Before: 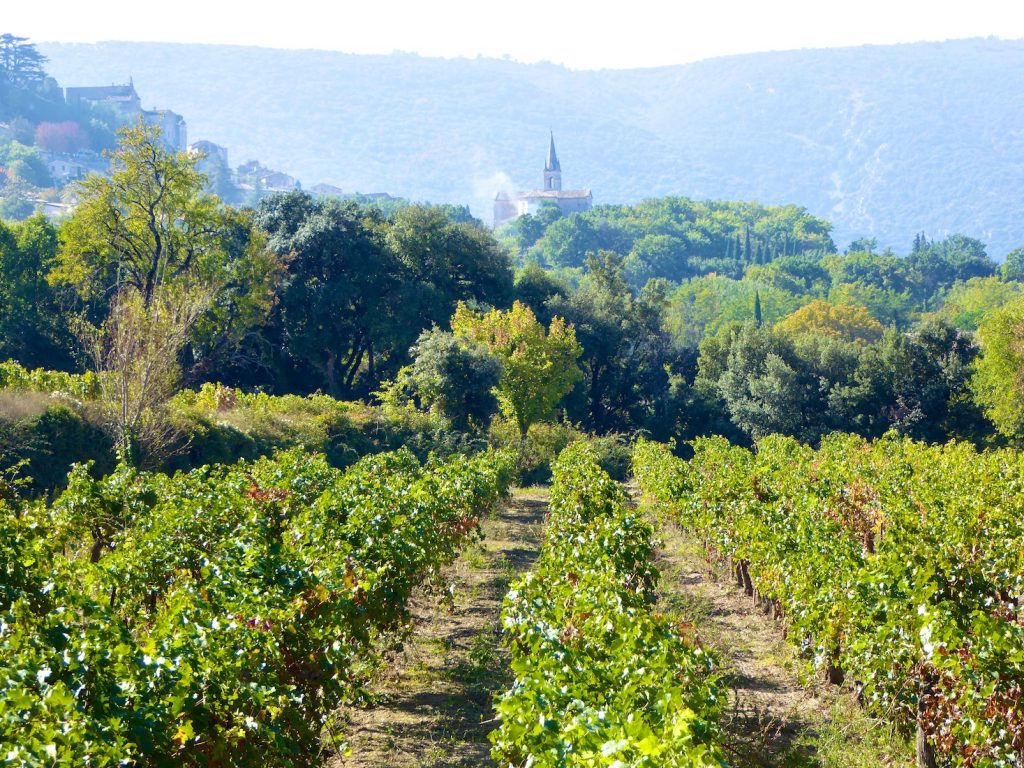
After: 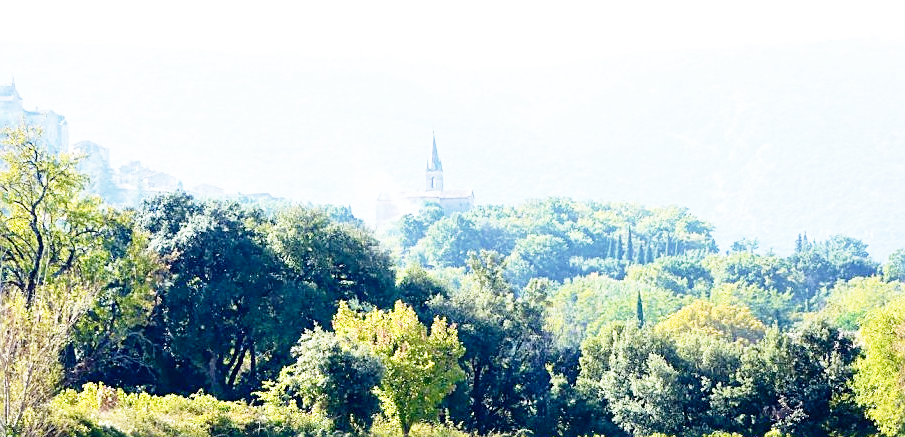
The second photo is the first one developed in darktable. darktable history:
base curve: curves: ch0 [(0, 0) (0.012, 0.01) (0.073, 0.168) (0.31, 0.711) (0.645, 0.957) (1, 1)], exposure shift 0.01, preserve colors none
crop and rotate: left 11.577%, bottom 42.975%
sharpen: on, module defaults
contrast brightness saturation: saturation -0.156
